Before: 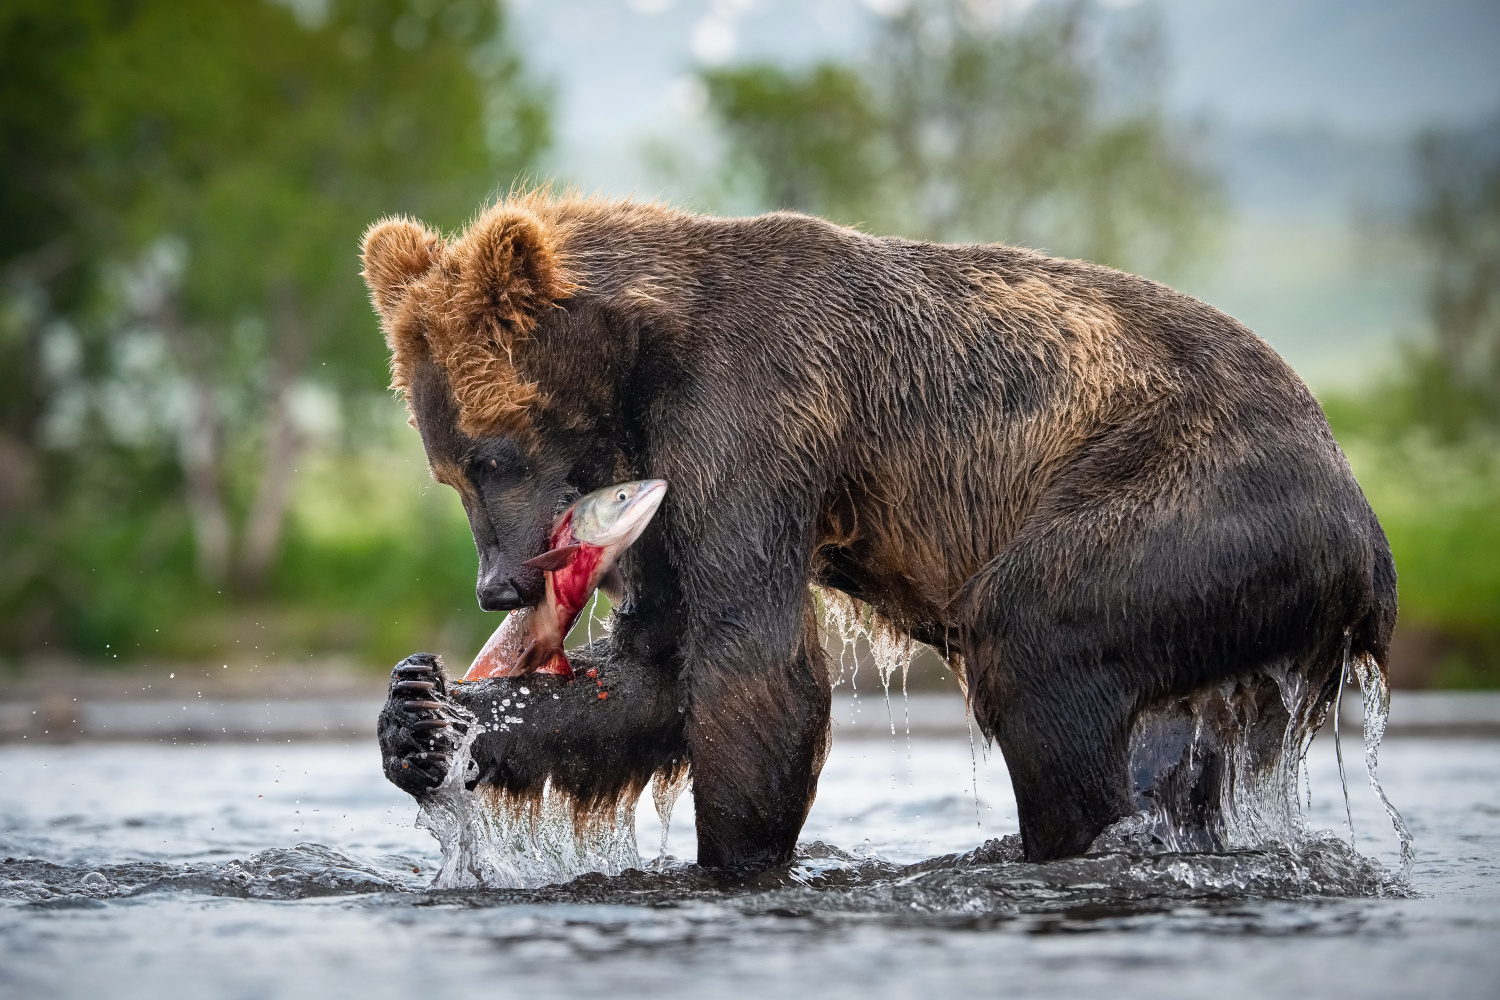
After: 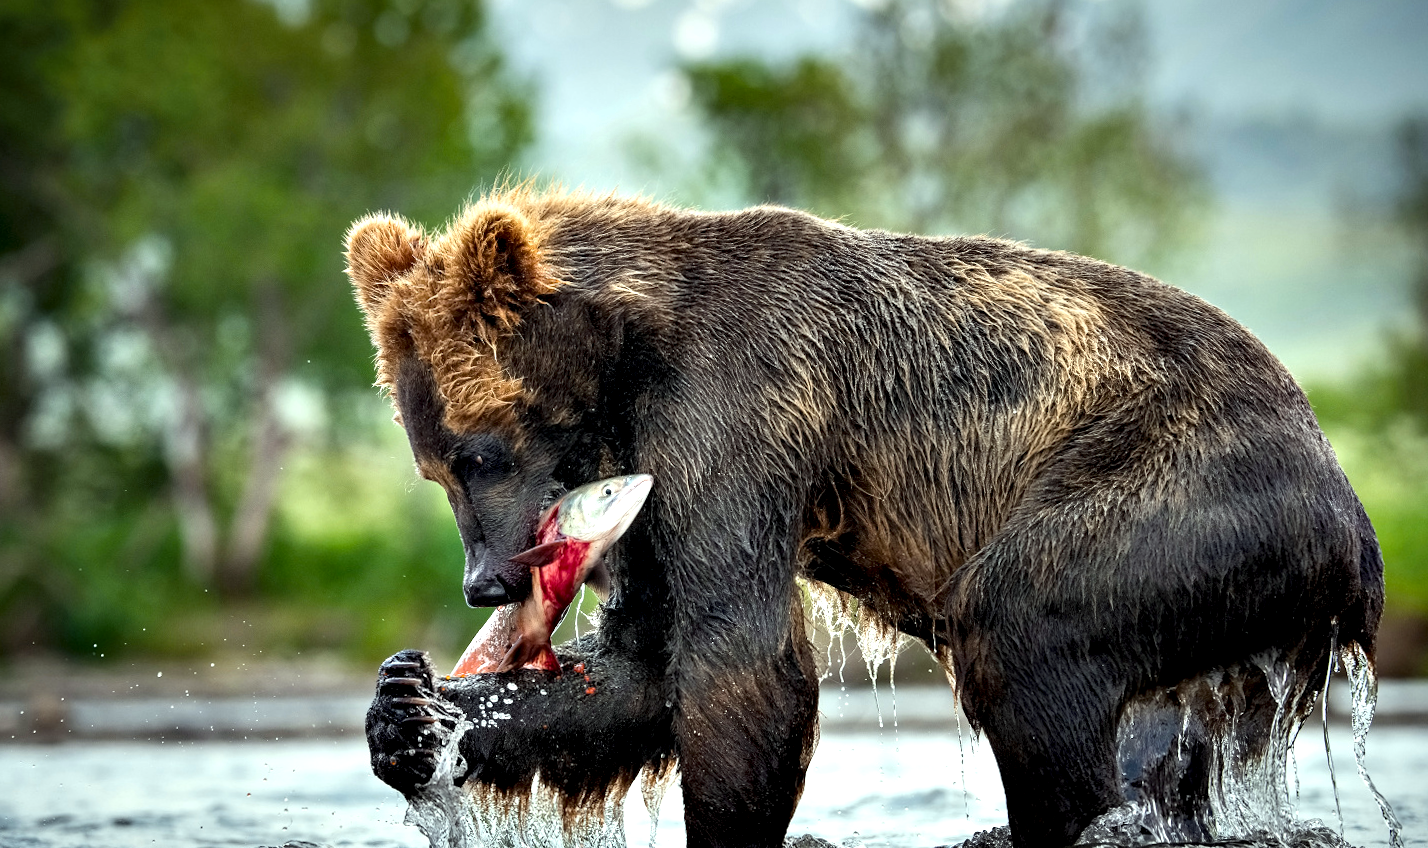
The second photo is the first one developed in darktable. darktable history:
crop and rotate: angle 0.475°, left 0.351%, right 3.212%, bottom 14.098%
contrast equalizer: octaves 7, y [[0.6 ×6], [0.55 ×6], [0 ×6], [0 ×6], [0 ×6]]
color correction: highlights a* -7.82, highlights b* 3.72
